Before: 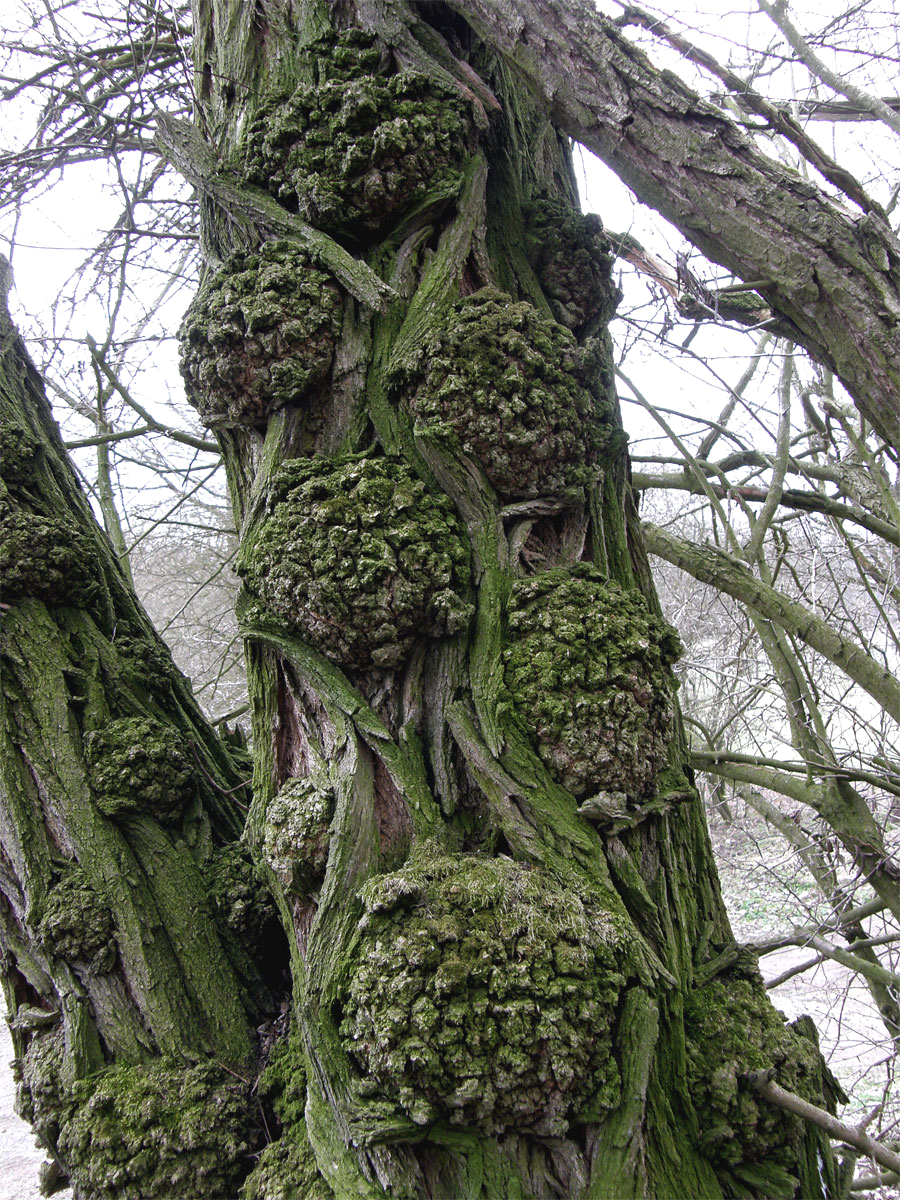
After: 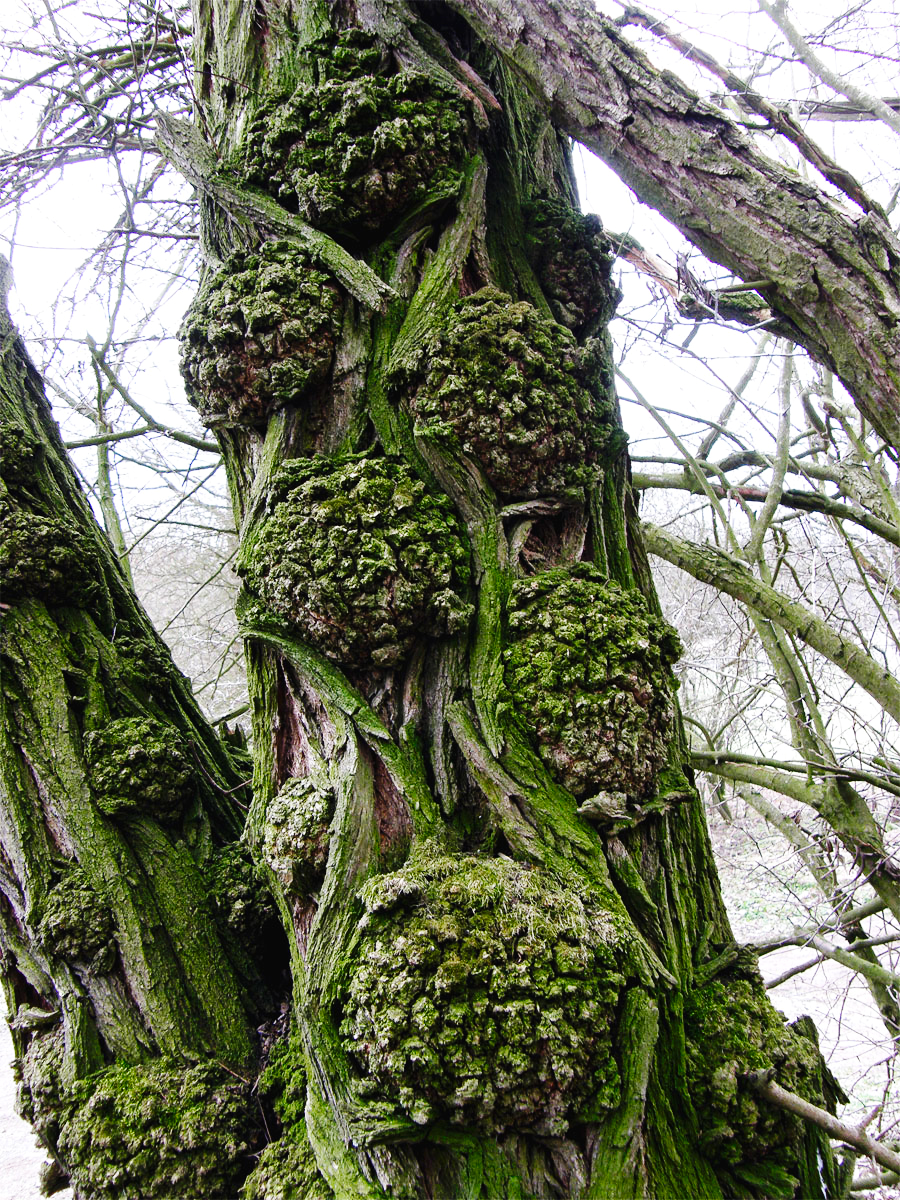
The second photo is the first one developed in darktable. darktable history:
base curve: curves: ch0 [(0, 0) (0.036, 0.025) (0.121, 0.166) (0.206, 0.329) (0.605, 0.79) (1, 1)], preserve colors none
contrast brightness saturation: contrast 0.082, saturation 0.2
